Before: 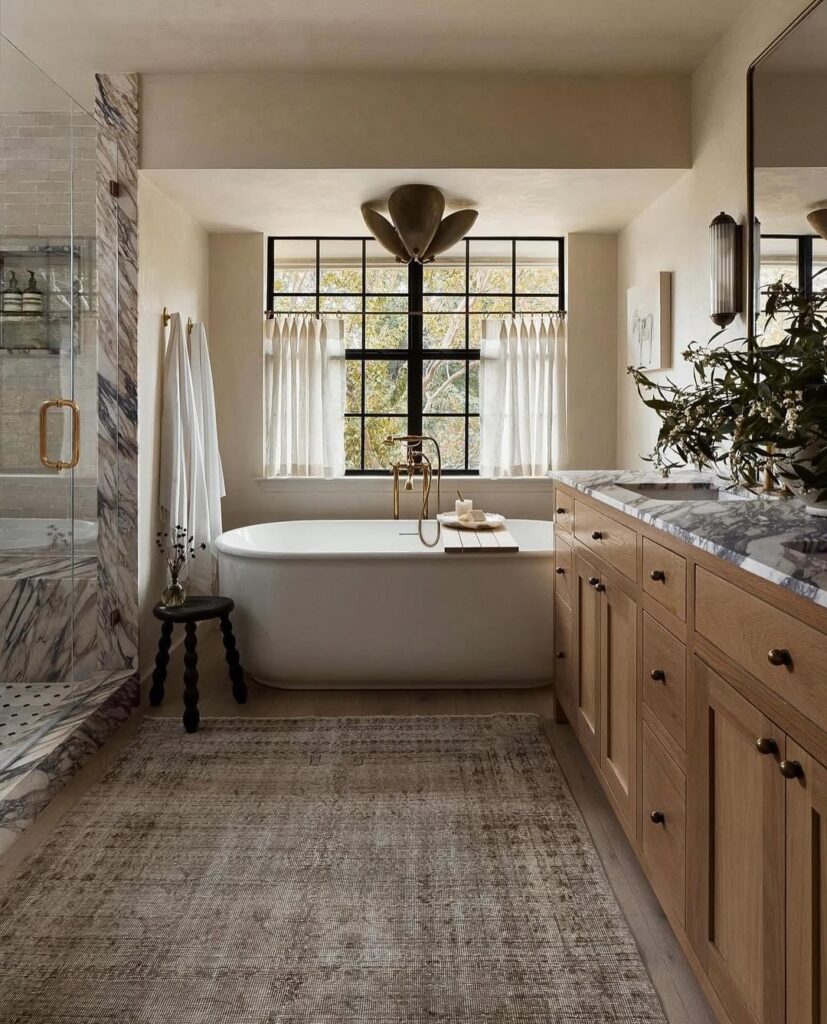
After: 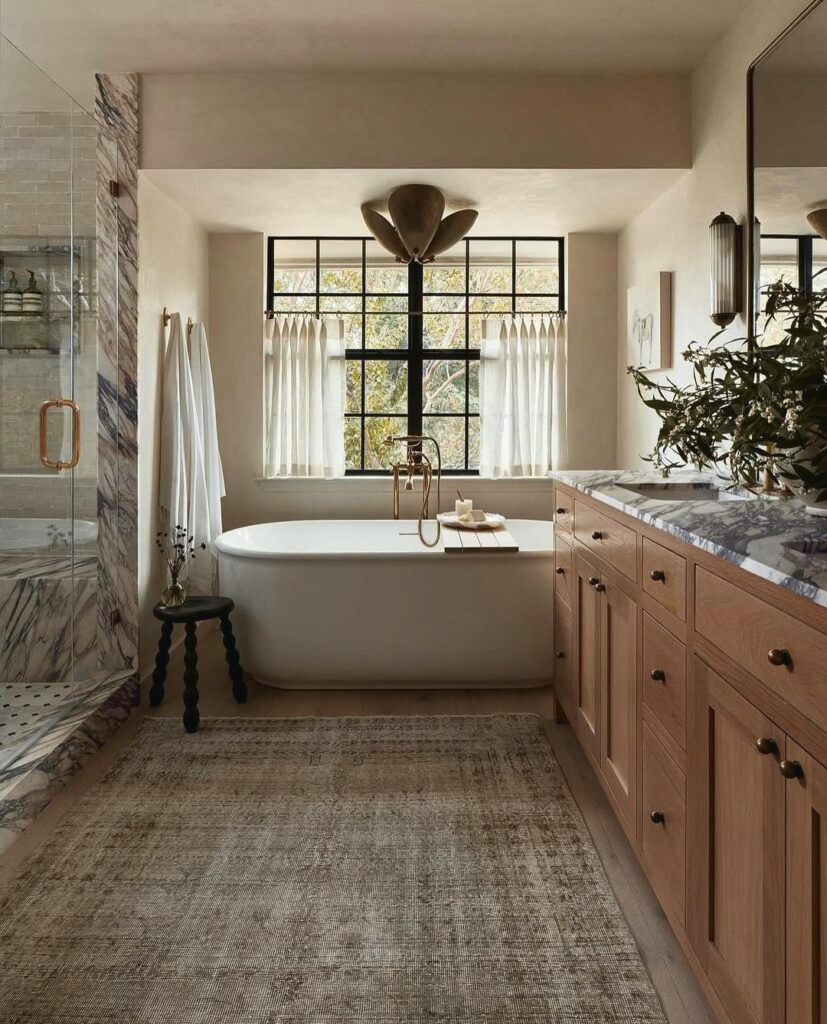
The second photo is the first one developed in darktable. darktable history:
tone curve: curves: ch0 [(0, 0.024) (0.119, 0.146) (0.474, 0.464) (0.718, 0.721) (0.817, 0.839) (1, 0.998)]; ch1 [(0, 0) (0.377, 0.416) (0.439, 0.451) (0.477, 0.477) (0.501, 0.497) (0.538, 0.544) (0.58, 0.602) (0.664, 0.676) (0.783, 0.804) (1, 1)]; ch2 [(0, 0) (0.38, 0.405) (0.463, 0.456) (0.498, 0.497) (0.524, 0.535) (0.578, 0.576) (0.648, 0.665) (1, 1)], color space Lab, independent channels, preserve colors none
